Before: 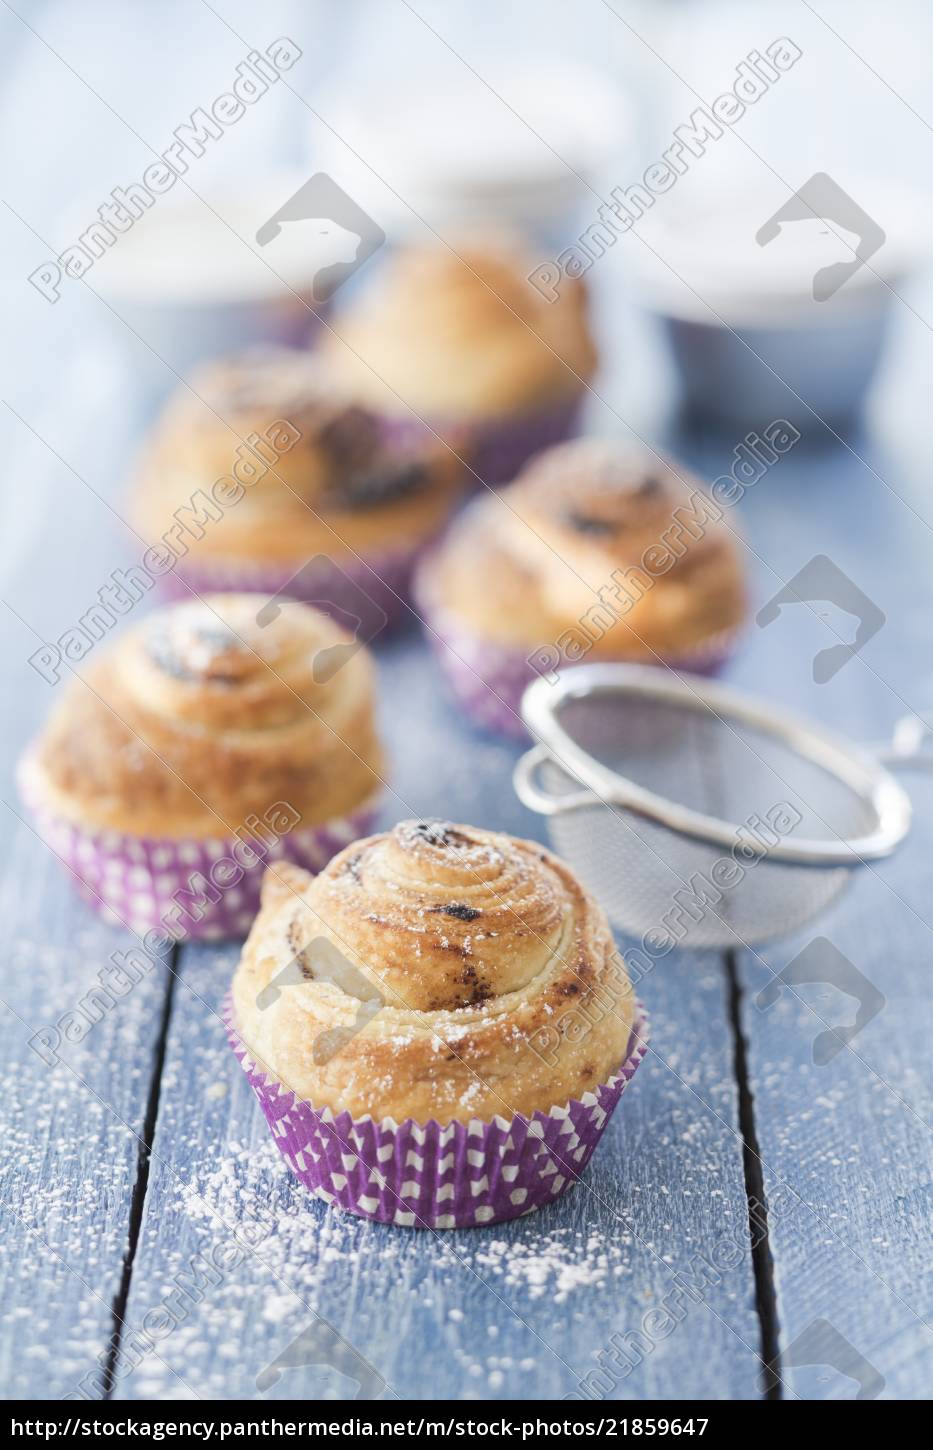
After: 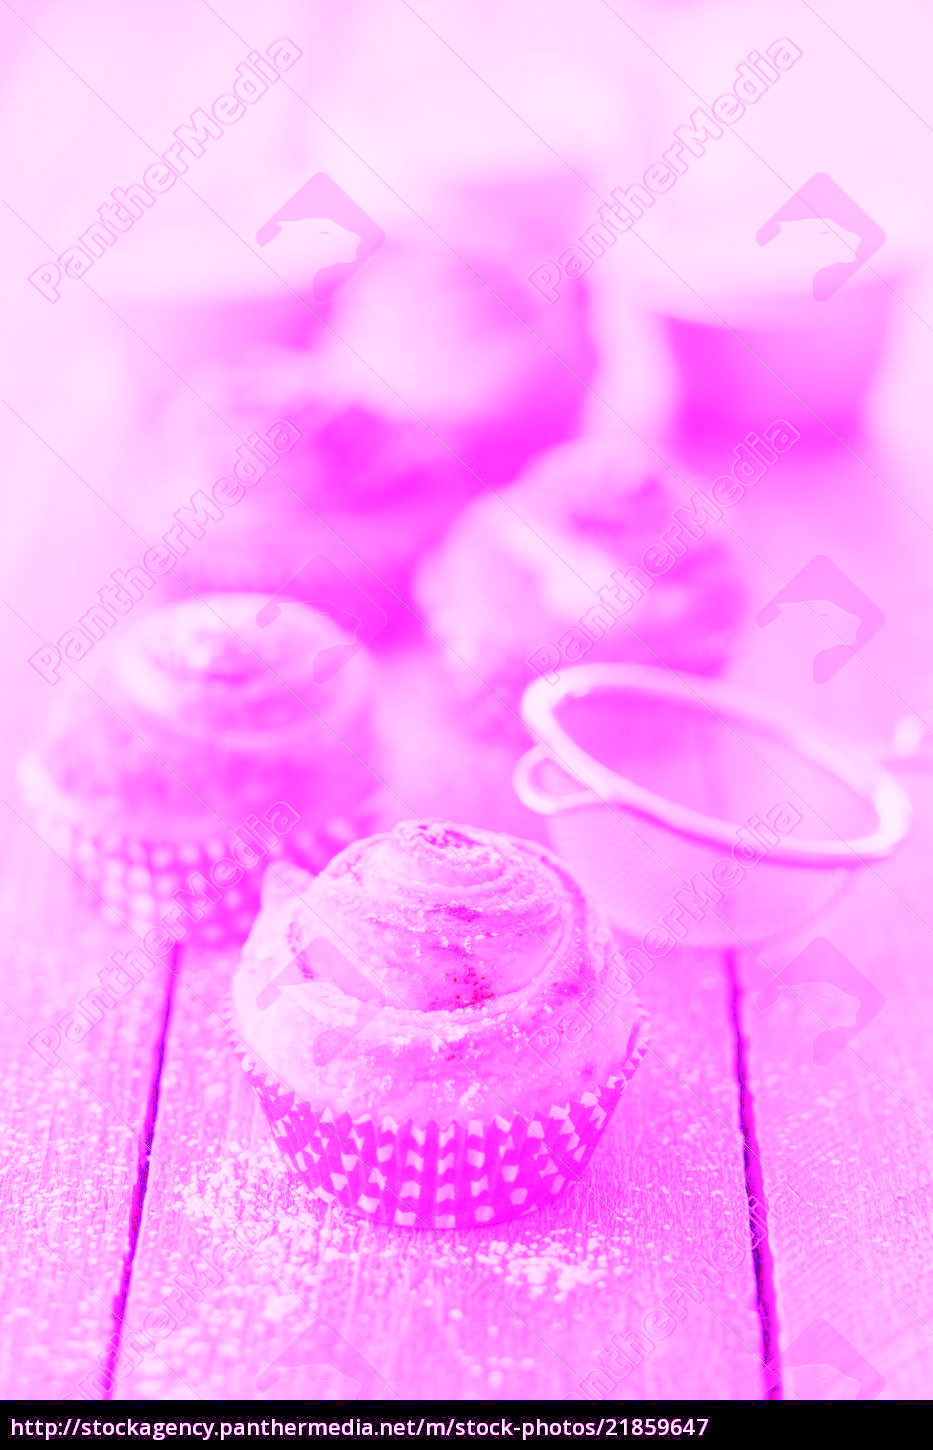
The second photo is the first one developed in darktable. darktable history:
white balance: red 8, blue 8
exposure: black level correction 0.006, exposure -0.226 EV, compensate highlight preservation false
